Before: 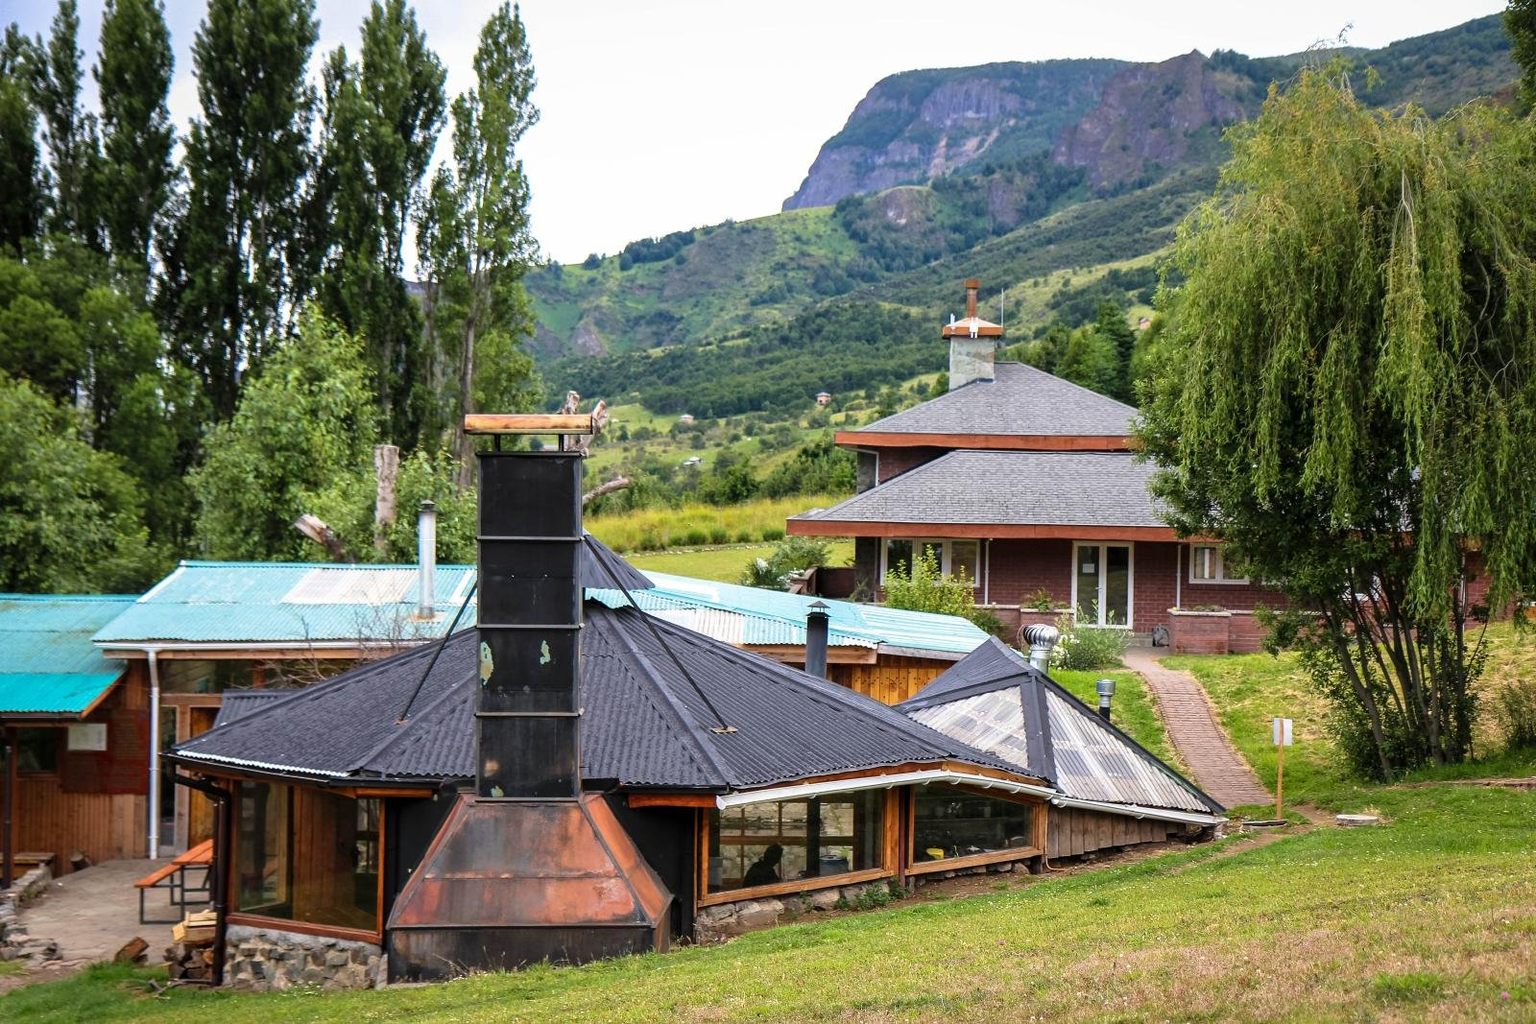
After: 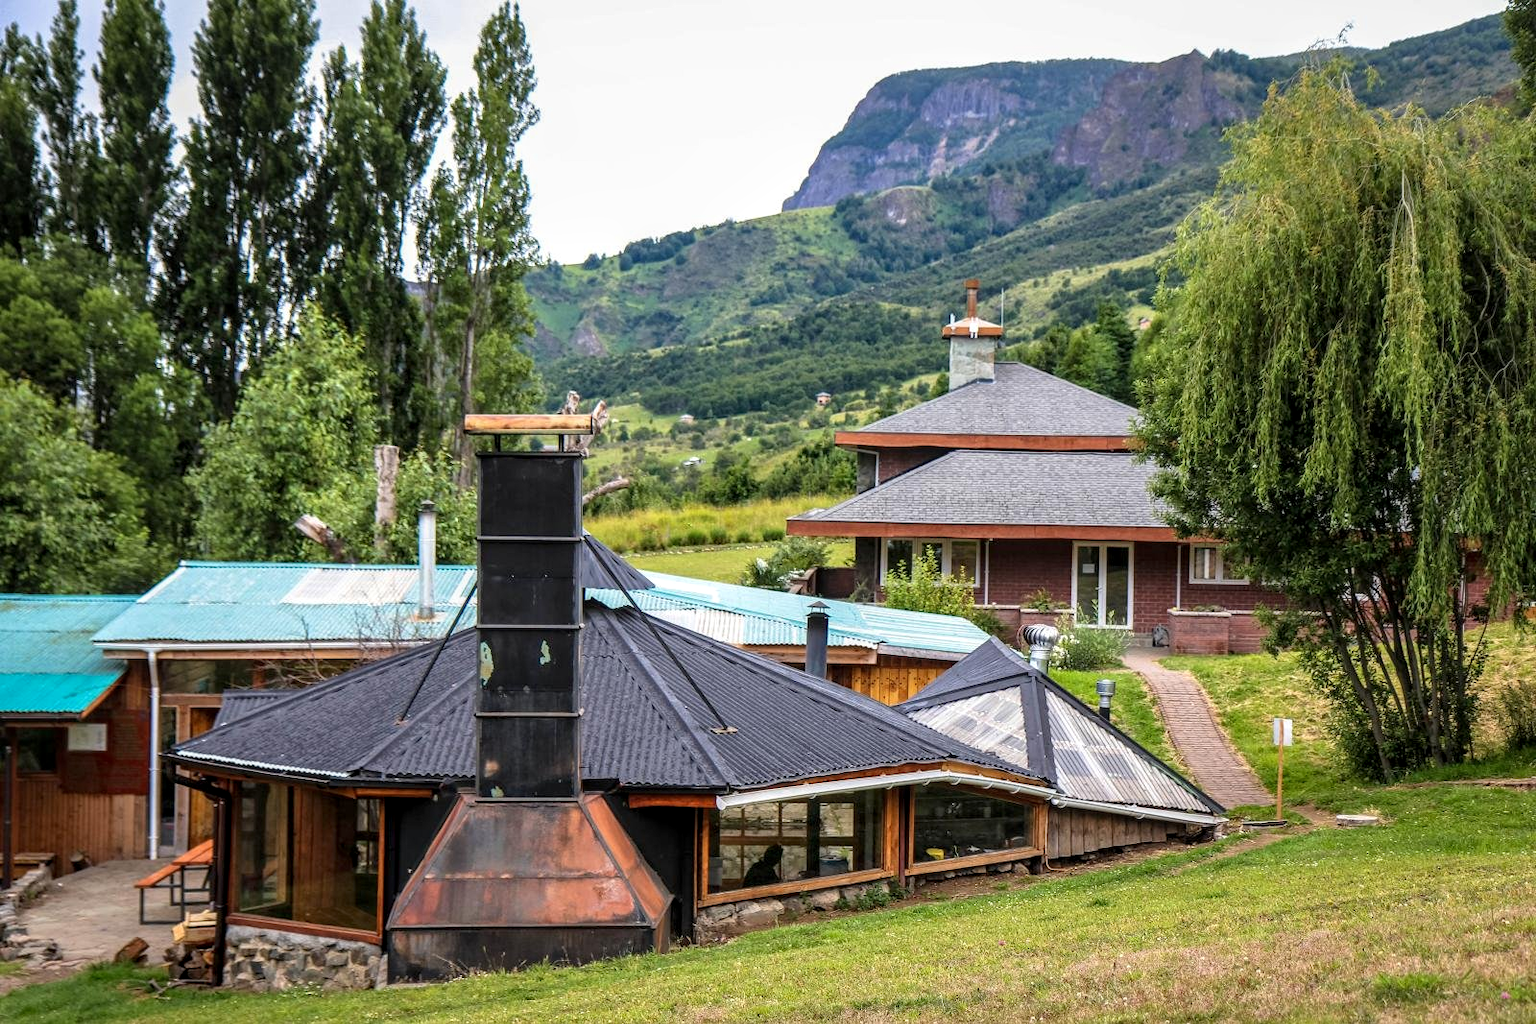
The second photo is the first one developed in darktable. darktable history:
local contrast: on, module defaults
shadows and highlights: shadows 20.55, highlights -20.99, soften with gaussian
